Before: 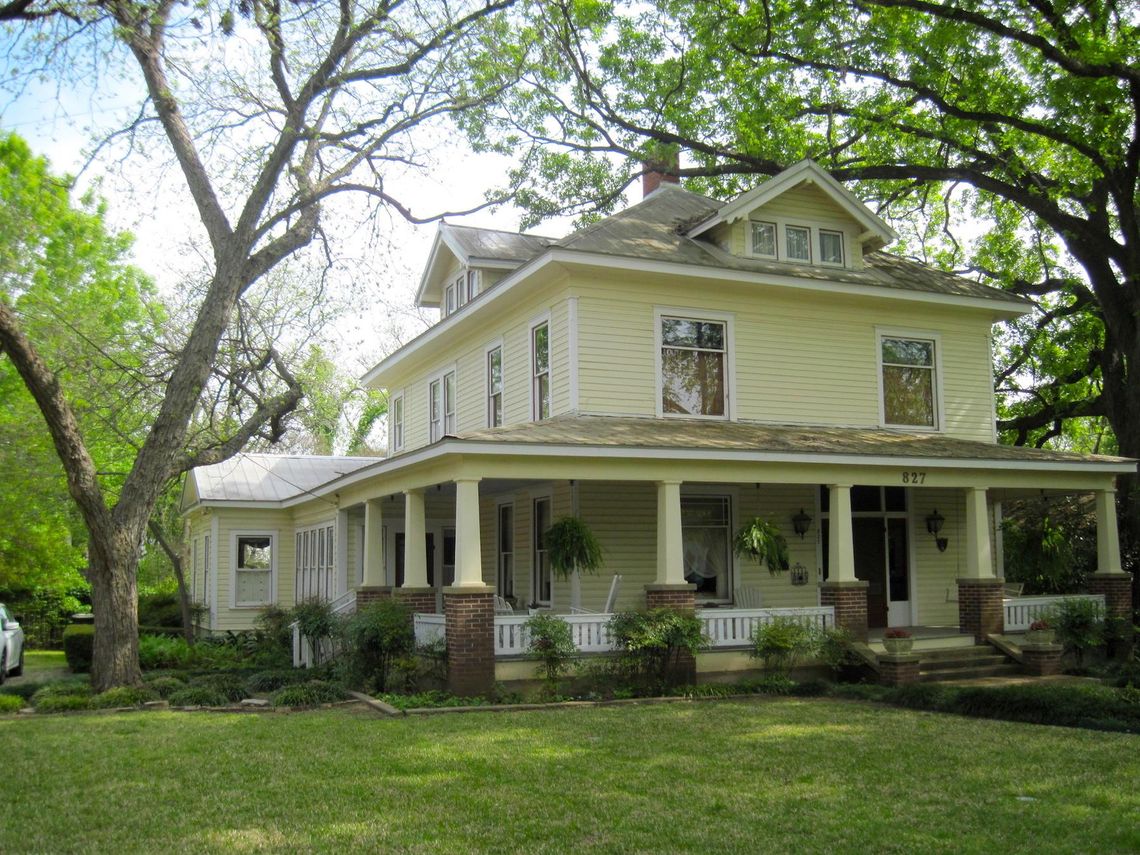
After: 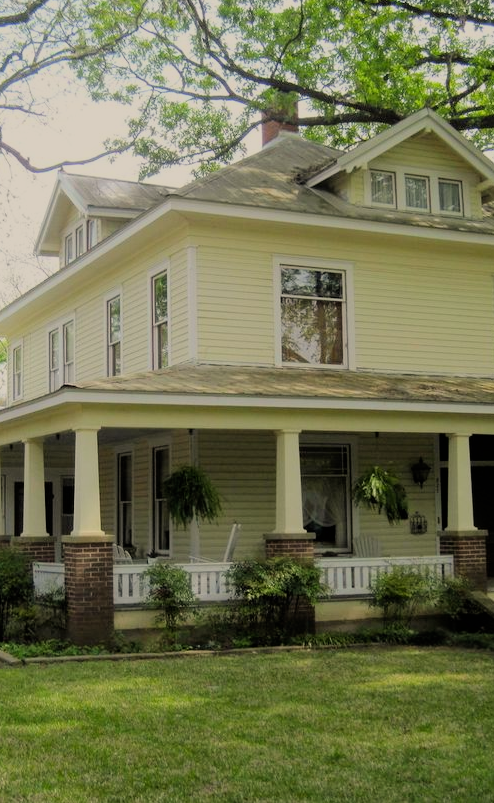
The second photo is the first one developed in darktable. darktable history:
crop: left 33.452%, top 6.025%, right 23.155%
white balance: red 1.045, blue 0.932
filmic rgb: black relative exposure -7.15 EV, white relative exposure 5.36 EV, hardness 3.02, color science v6 (2022)
